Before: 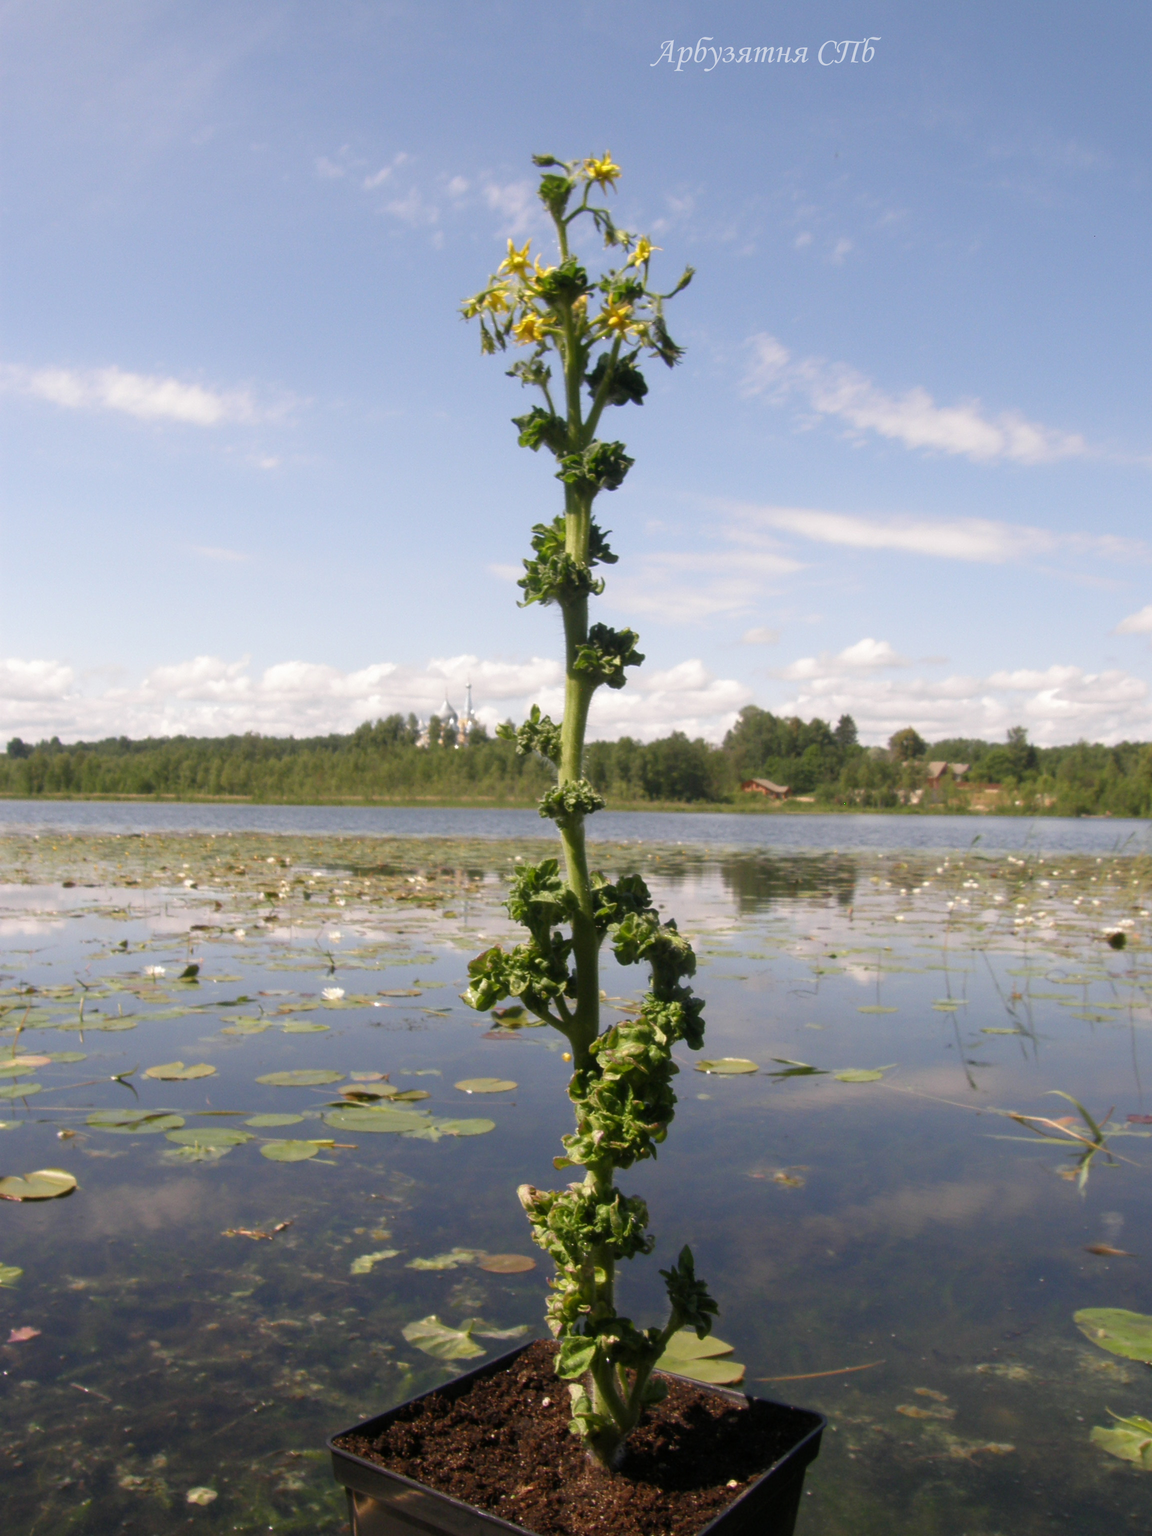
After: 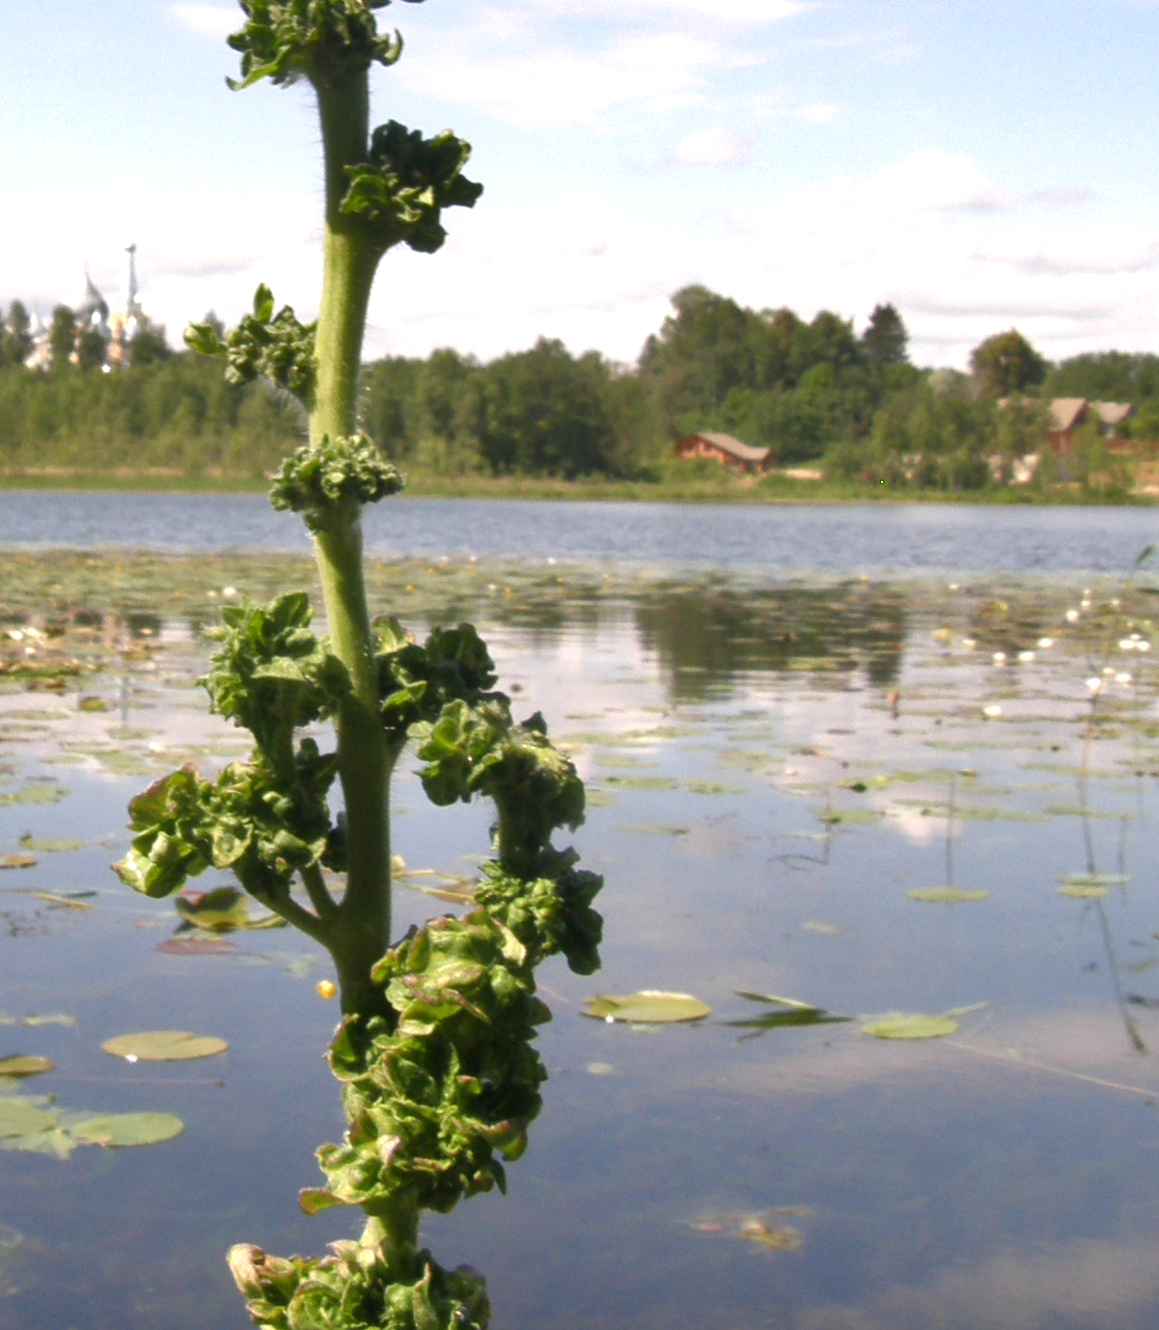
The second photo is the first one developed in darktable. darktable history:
exposure: black level correction 0, exposure 0.5 EV, compensate highlight preservation false
shadows and highlights: shadows 25, highlights -48, soften with gaussian
crop: left 35.03%, top 36.625%, right 14.663%, bottom 20.057%
